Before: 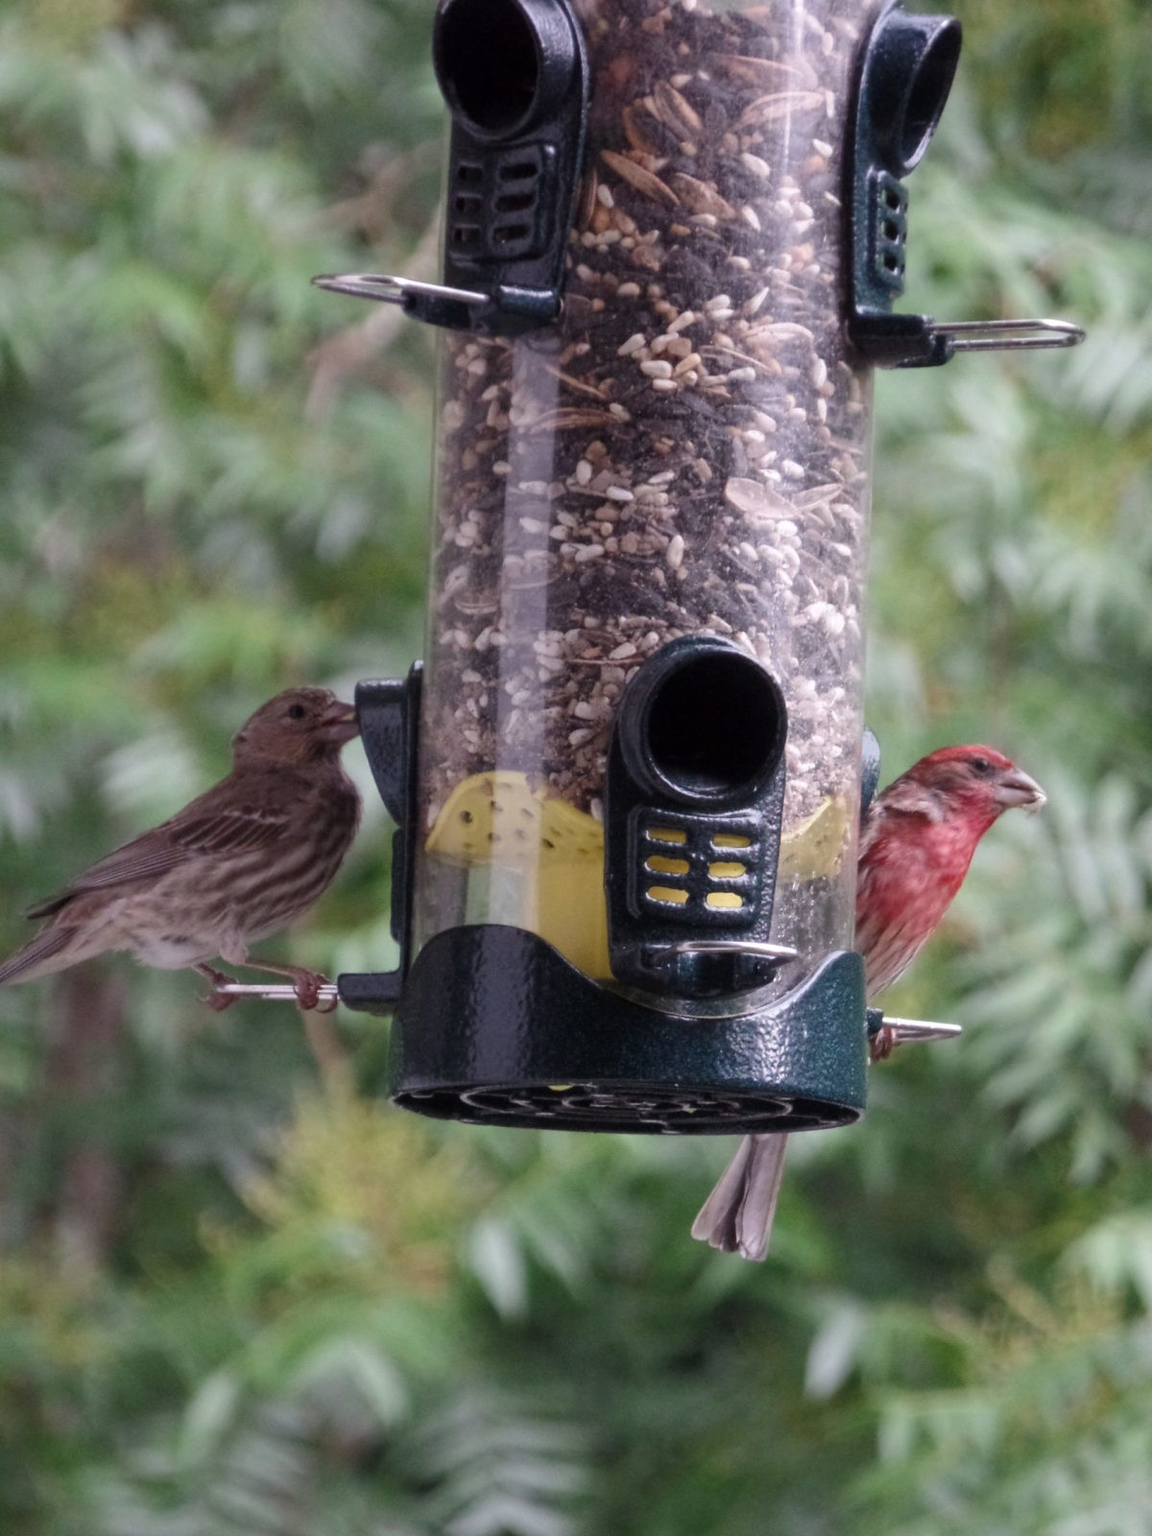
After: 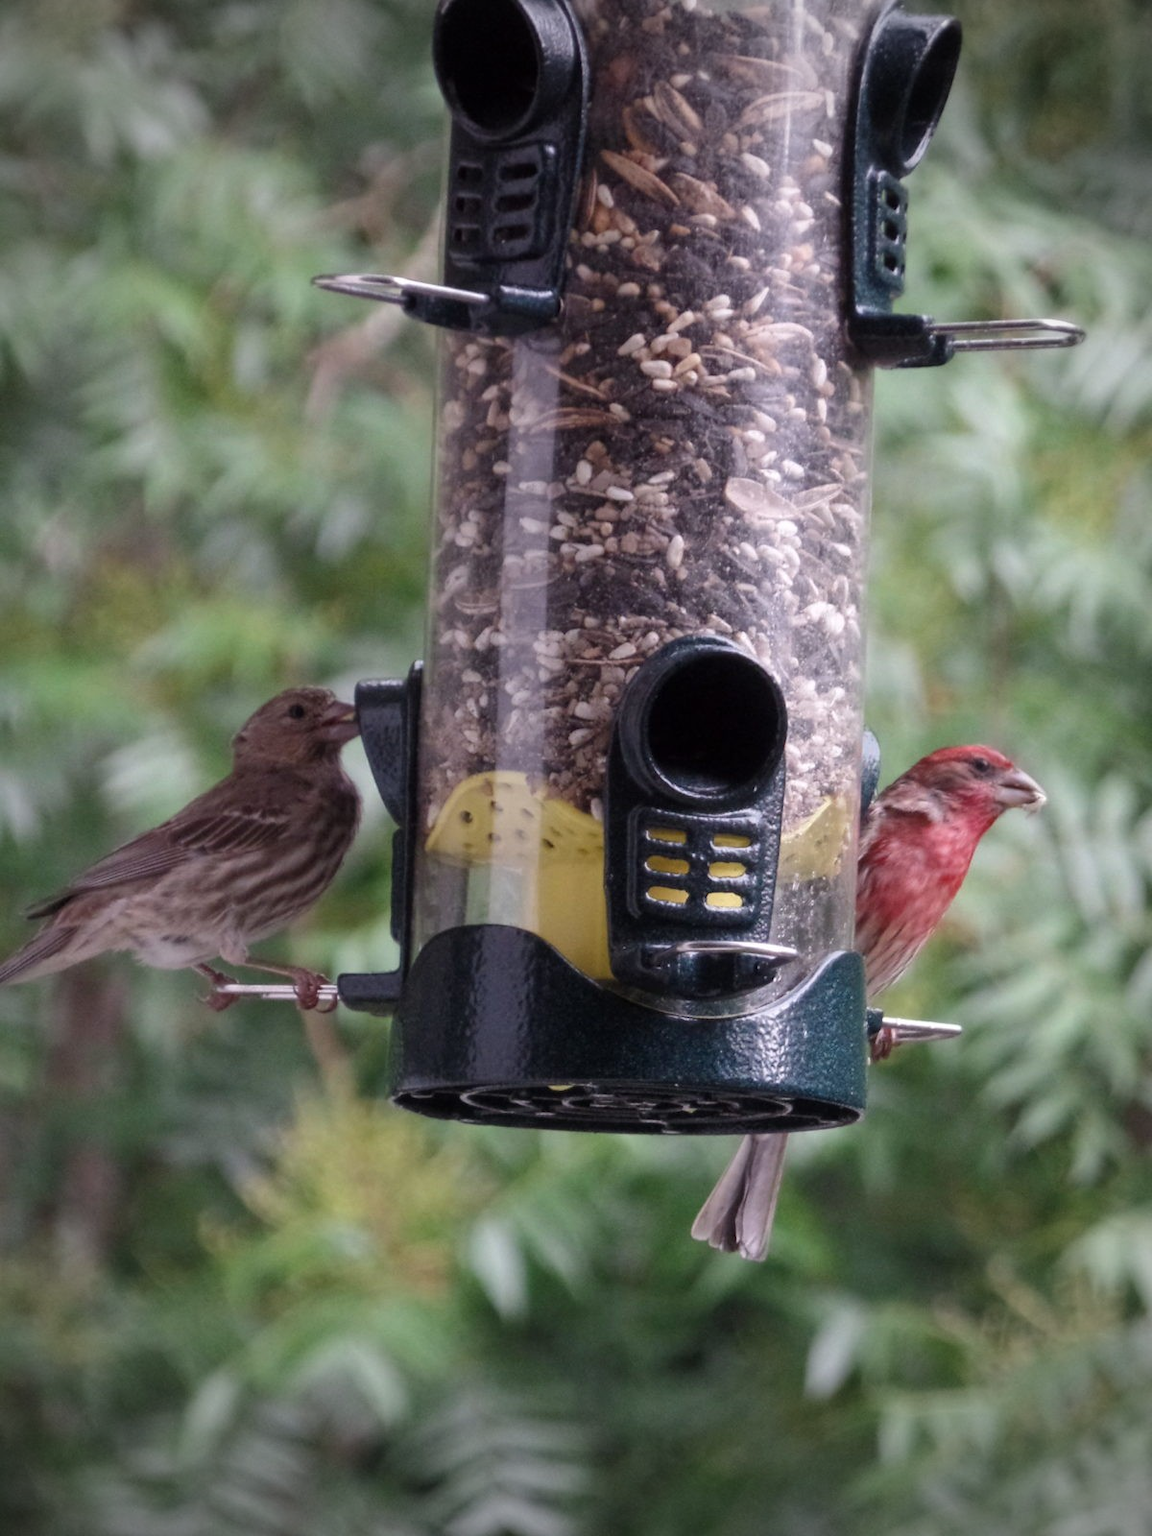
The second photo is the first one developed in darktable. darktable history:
vignetting: fall-off start 73.82%
